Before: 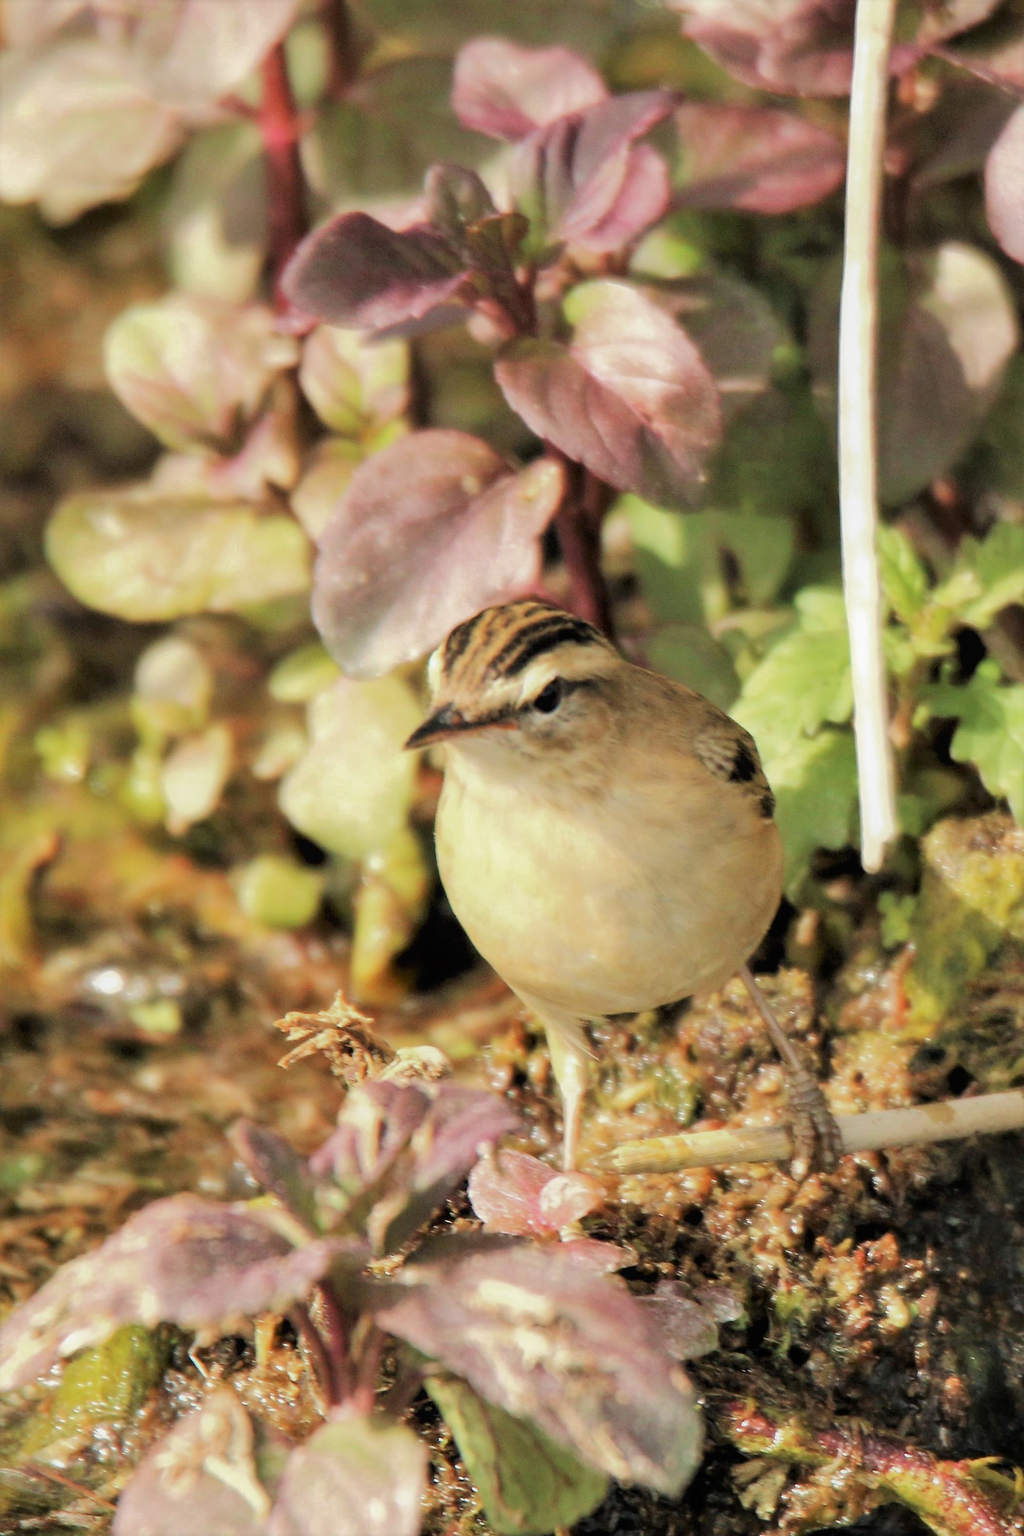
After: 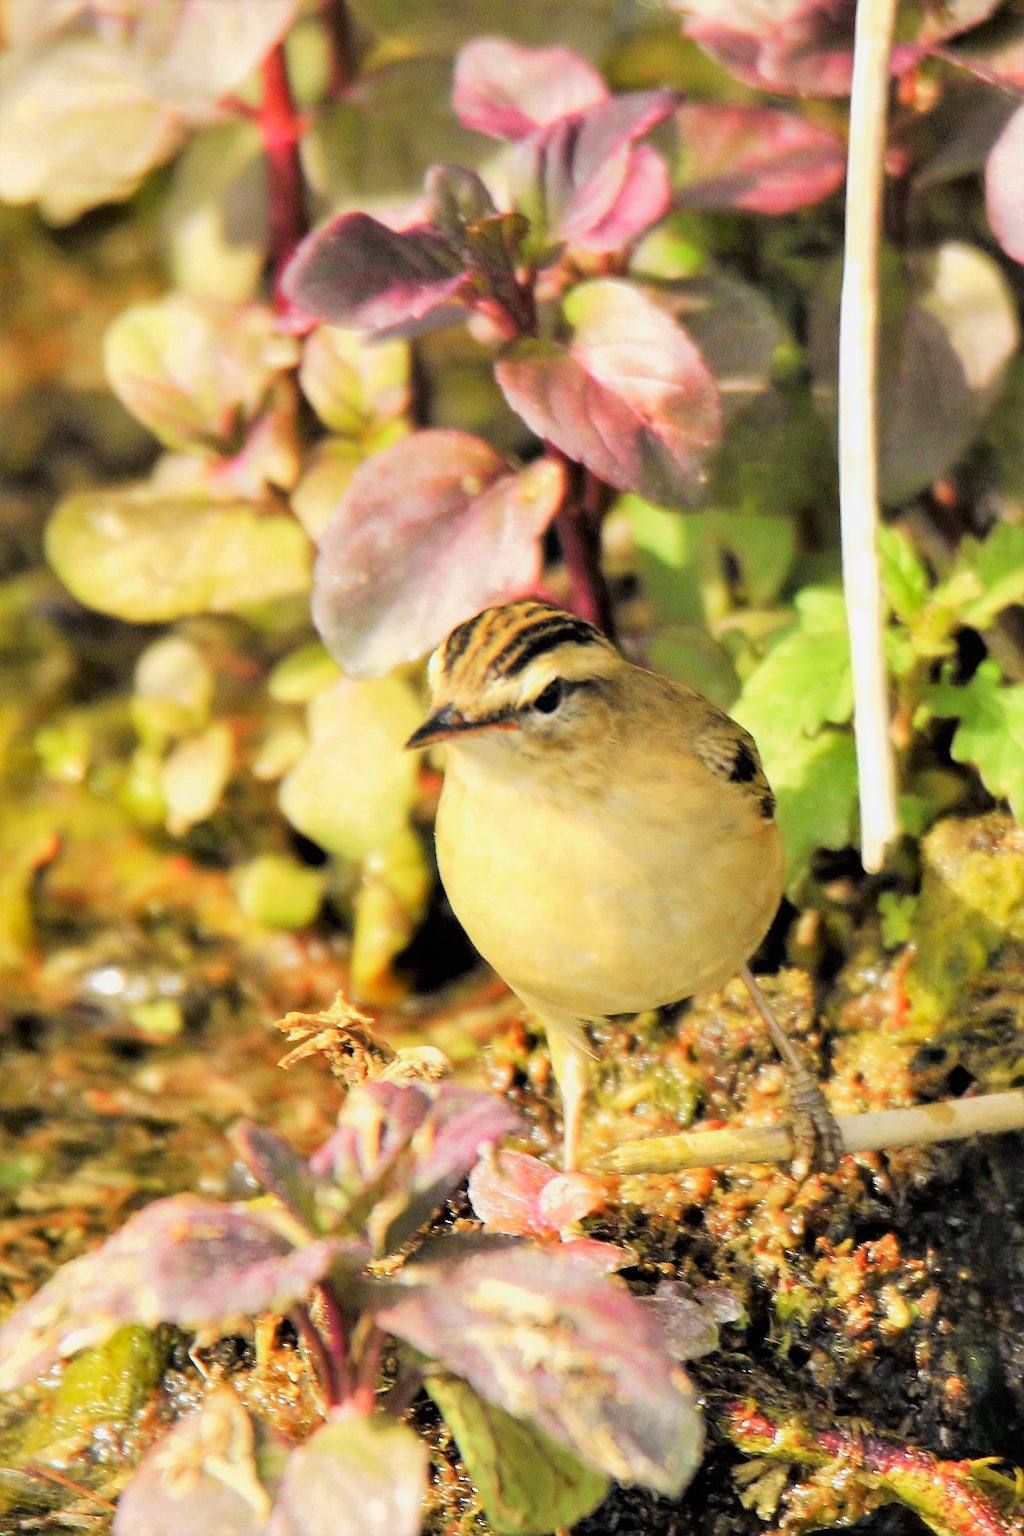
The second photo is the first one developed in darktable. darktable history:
sharpen: amount 0.55
tone curve: curves: ch0 [(0, 0) (0.062, 0.037) (0.142, 0.138) (0.359, 0.419) (0.469, 0.544) (0.634, 0.722) (0.839, 0.909) (0.998, 0.978)]; ch1 [(0, 0) (0.437, 0.408) (0.472, 0.47) (0.502, 0.503) (0.527, 0.523) (0.559, 0.573) (0.608, 0.665) (0.669, 0.748) (0.859, 0.899) (1, 1)]; ch2 [(0, 0) (0.33, 0.301) (0.421, 0.443) (0.473, 0.498) (0.502, 0.5) (0.535, 0.531) (0.575, 0.603) (0.608, 0.667) (1, 1)], color space Lab, independent channels, preserve colors none
